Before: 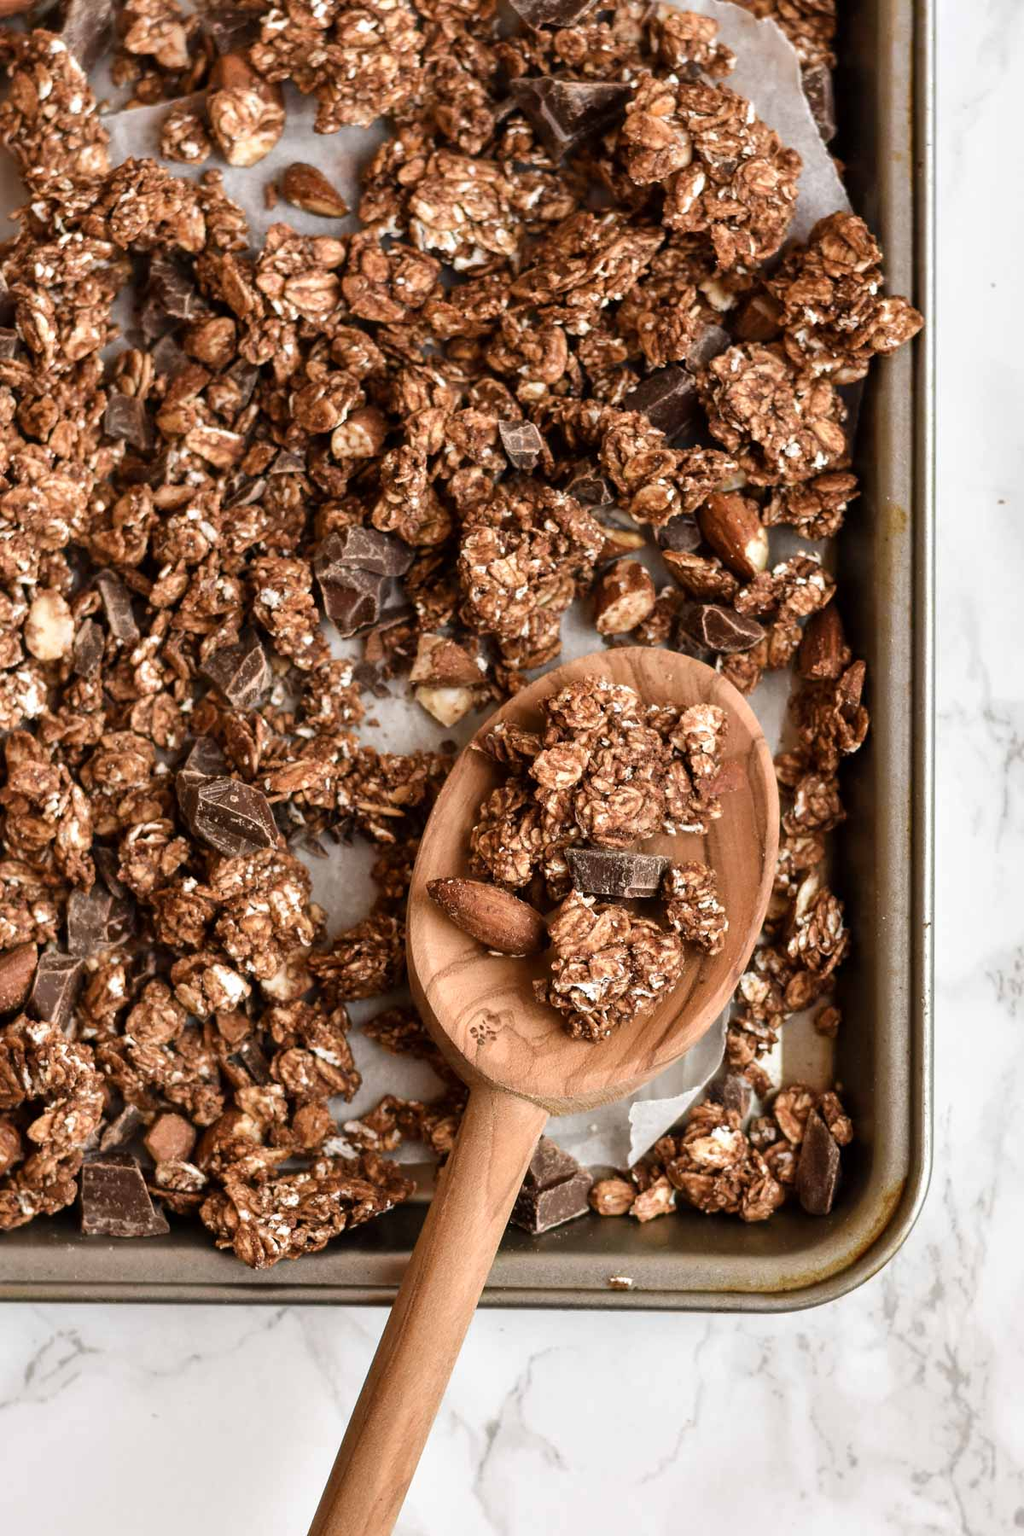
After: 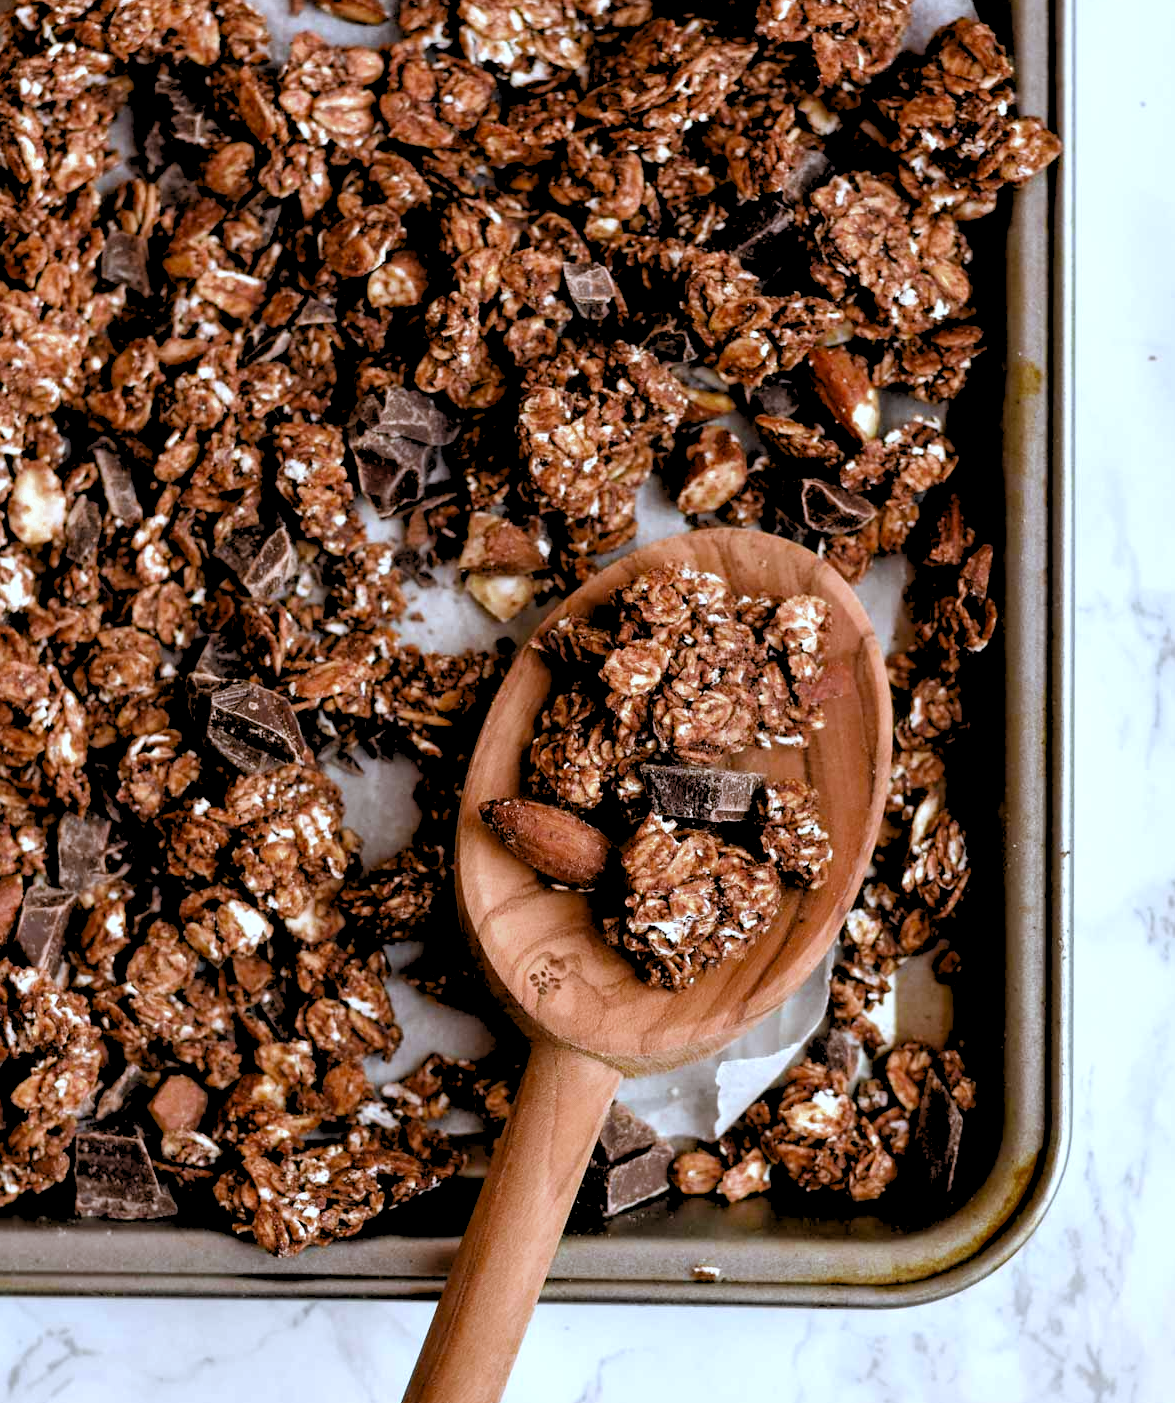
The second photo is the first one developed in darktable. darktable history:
color zones: curves: ch0 [(0.11, 0.396) (0.195, 0.36) (0.25, 0.5) (0.303, 0.412) (0.357, 0.544) (0.75, 0.5) (0.967, 0.328)]; ch1 [(0, 0.468) (0.112, 0.512) (0.202, 0.6) (0.25, 0.5) (0.307, 0.352) (0.357, 0.544) (0.75, 0.5) (0.963, 0.524)]
crop and rotate: left 1.814%, top 12.818%, right 0.25%, bottom 9.225%
rgb levels: levels [[0.029, 0.461, 0.922], [0, 0.5, 1], [0, 0.5, 1]]
white balance: red 0.931, blue 1.11
